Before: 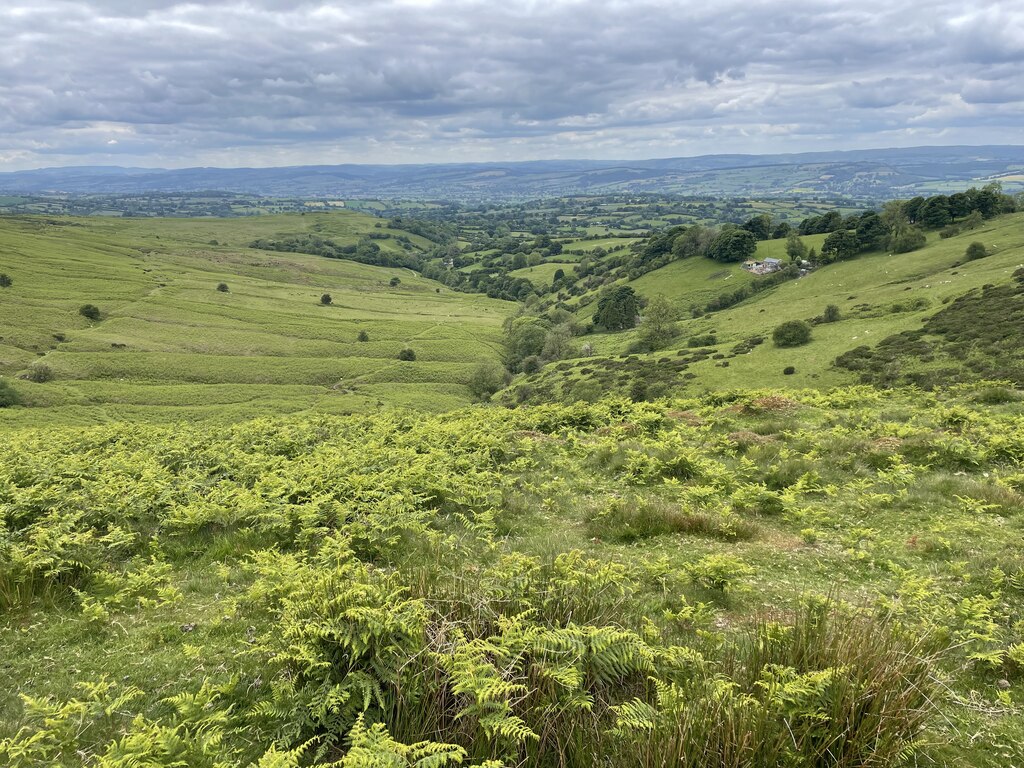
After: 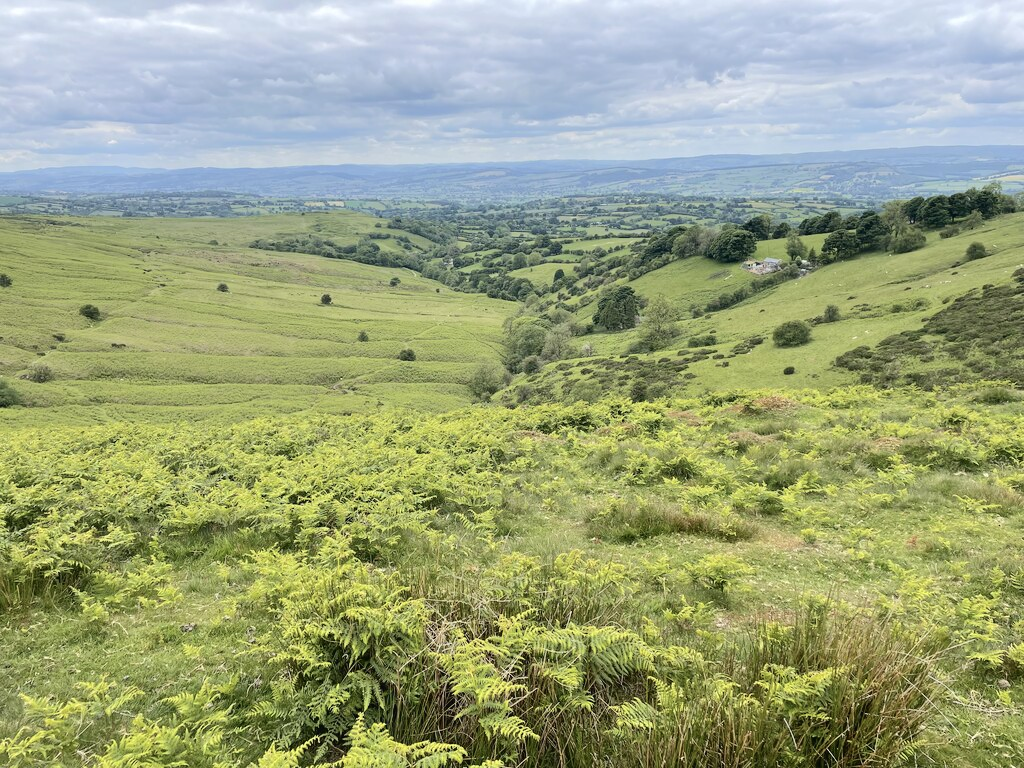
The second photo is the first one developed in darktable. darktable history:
tone curve: curves: ch0 [(0, 0) (0.003, 0.012) (0.011, 0.02) (0.025, 0.032) (0.044, 0.046) (0.069, 0.06) (0.1, 0.09) (0.136, 0.133) (0.177, 0.182) (0.224, 0.247) (0.277, 0.316) (0.335, 0.396) (0.399, 0.48) (0.468, 0.568) (0.543, 0.646) (0.623, 0.717) (0.709, 0.777) (0.801, 0.846) (0.898, 0.912) (1, 1)], color space Lab, independent channels, preserve colors none
